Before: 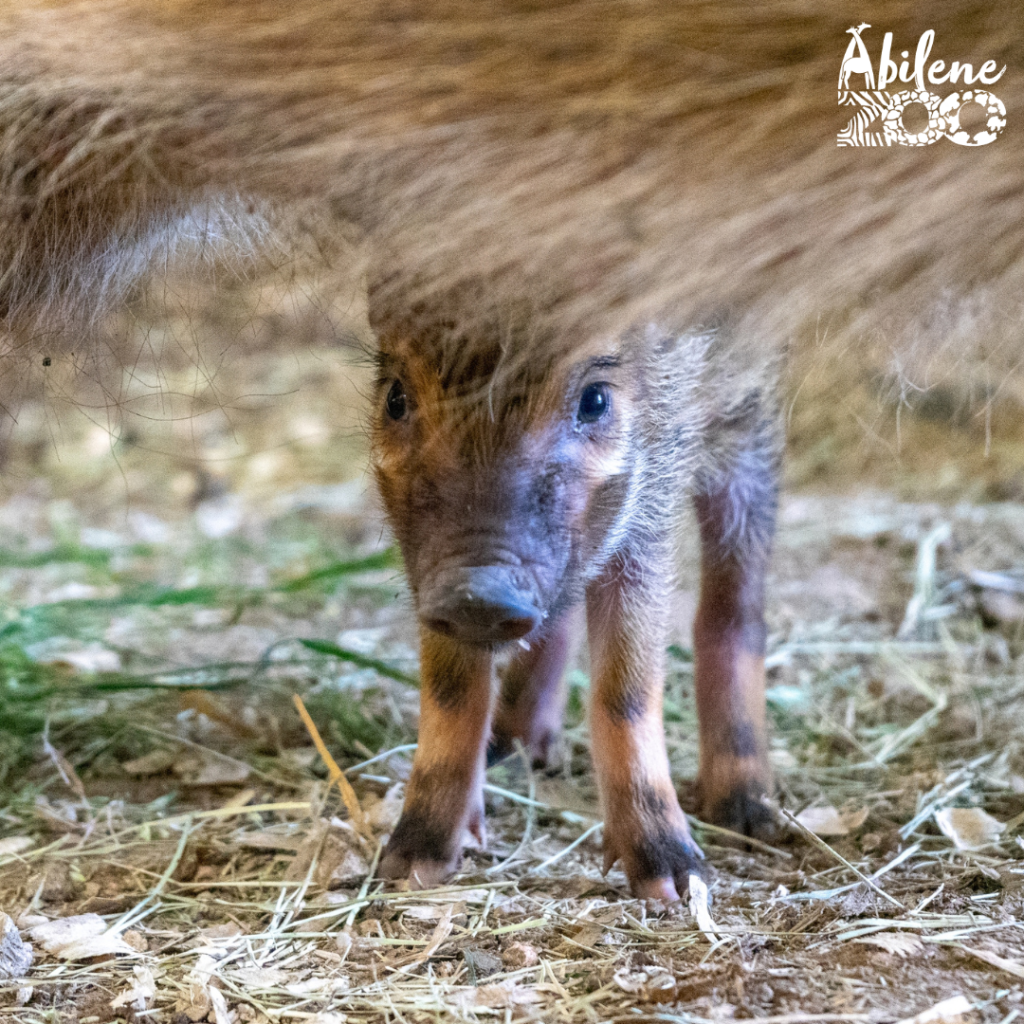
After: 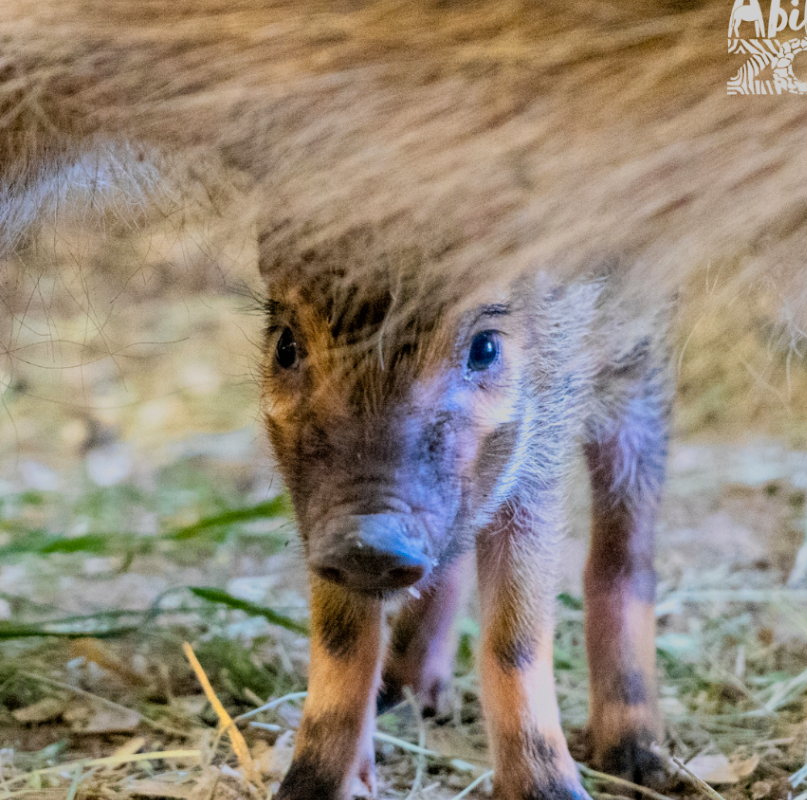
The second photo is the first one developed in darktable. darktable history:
exposure: compensate highlight preservation false
filmic rgb: black relative exposure -7.15 EV, white relative exposure 5.36 EV, hardness 3.02, color science v6 (2022)
crop and rotate: left 10.77%, top 5.1%, right 10.41%, bottom 16.76%
color zones: curves: ch0 [(0.099, 0.624) (0.257, 0.596) (0.384, 0.376) (0.529, 0.492) (0.697, 0.564) (0.768, 0.532) (0.908, 0.644)]; ch1 [(0.112, 0.564) (0.254, 0.612) (0.432, 0.676) (0.592, 0.456) (0.743, 0.684) (0.888, 0.536)]; ch2 [(0.25, 0.5) (0.469, 0.36) (0.75, 0.5)]
